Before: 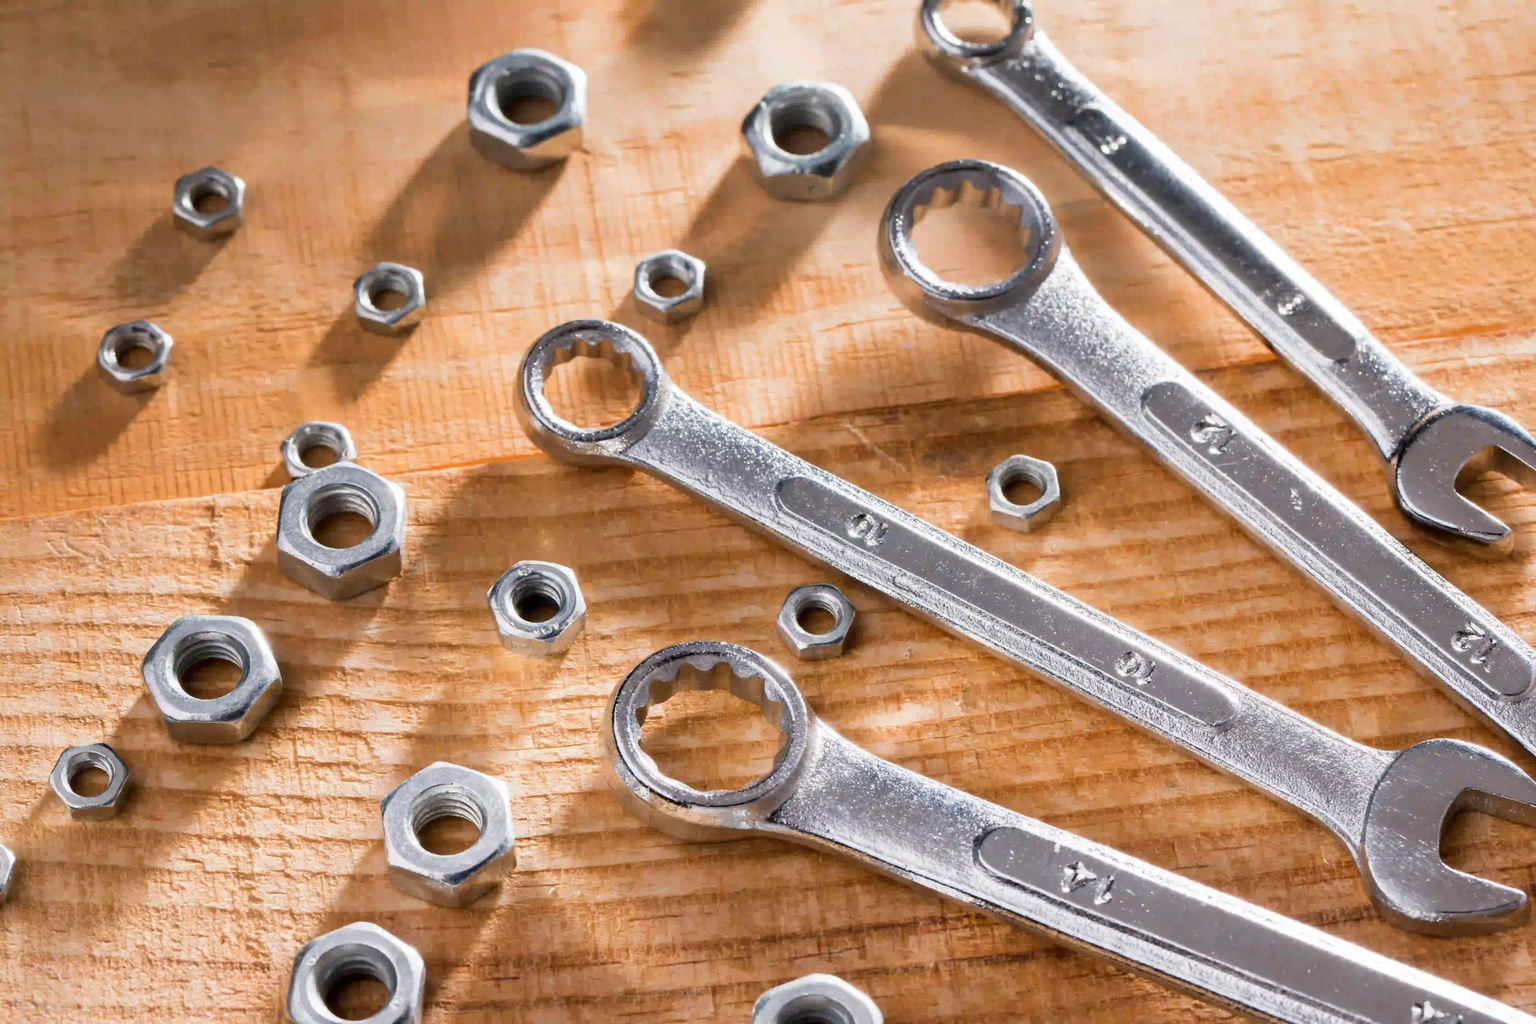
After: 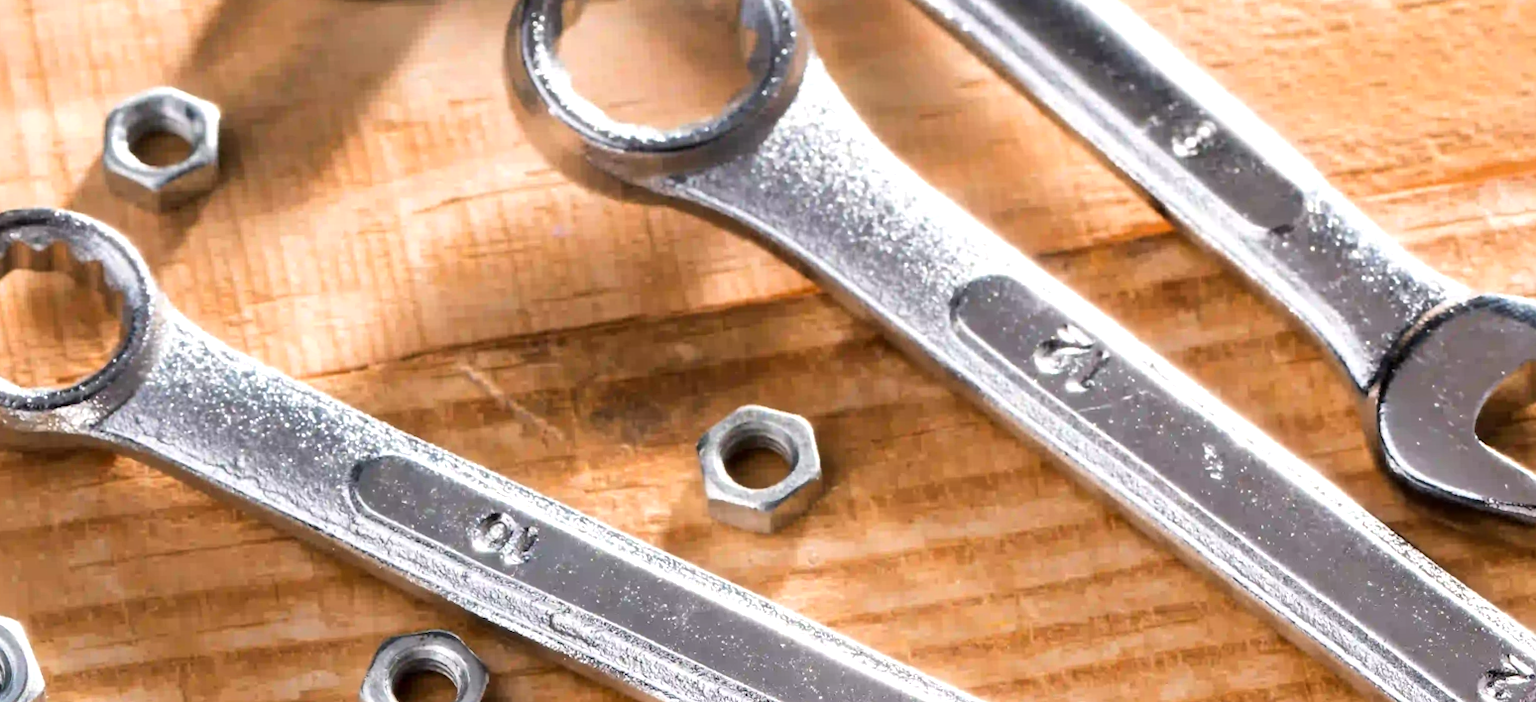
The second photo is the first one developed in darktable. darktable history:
tone equalizer: -8 EV -0.417 EV, -7 EV -0.389 EV, -6 EV -0.333 EV, -5 EV -0.222 EV, -3 EV 0.222 EV, -2 EV 0.333 EV, -1 EV 0.389 EV, +0 EV 0.417 EV, edges refinement/feathering 500, mask exposure compensation -1.57 EV, preserve details no
rotate and perspective: rotation -2.12°, lens shift (vertical) 0.009, lens shift (horizontal) -0.008, automatic cropping original format, crop left 0.036, crop right 0.964, crop top 0.05, crop bottom 0.959
crop: left 36.005%, top 18.293%, right 0.31%, bottom 38.444%
